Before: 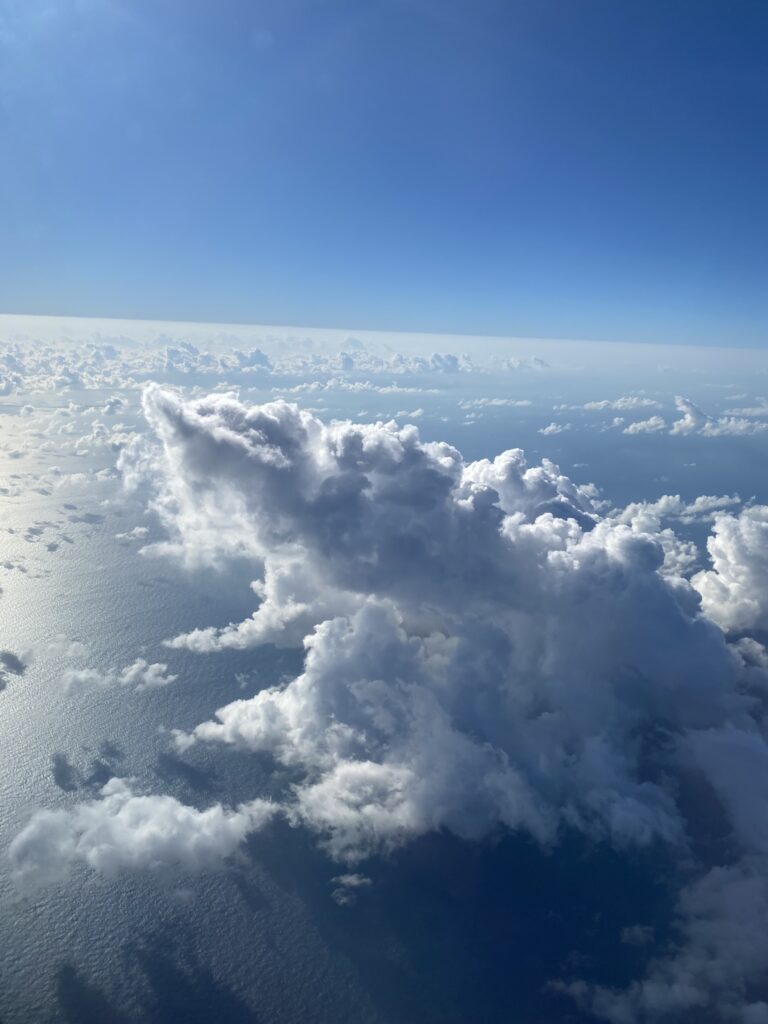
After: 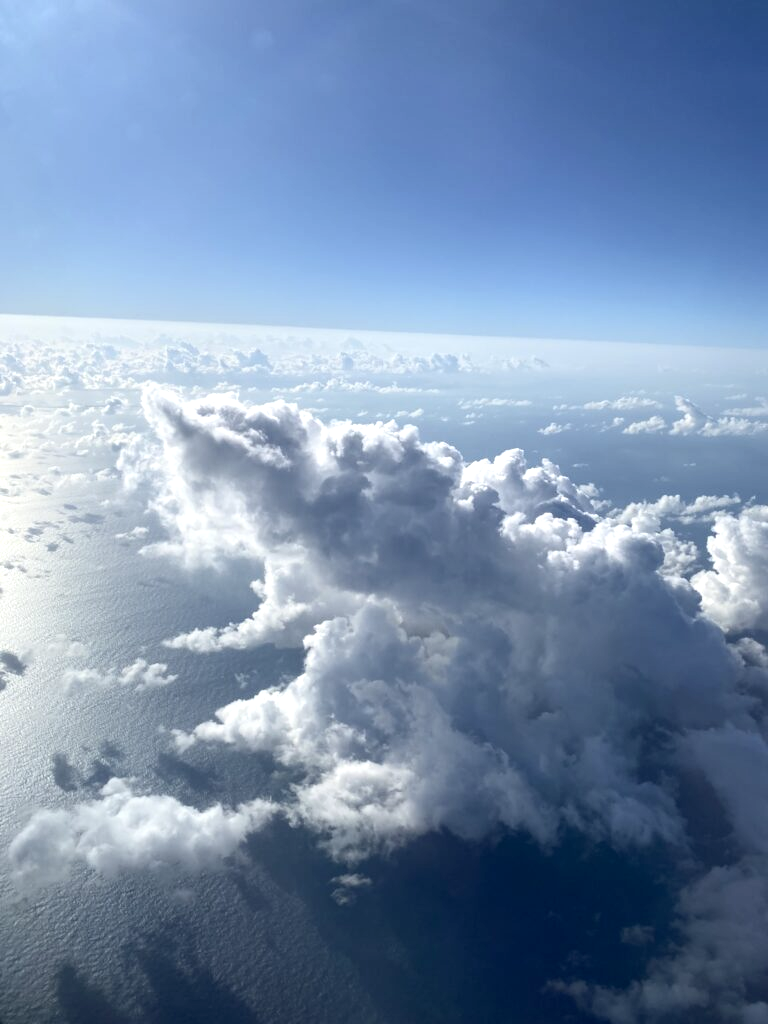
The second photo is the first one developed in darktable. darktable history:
contrast brightness saturation: contrast 0.11, saturation -0.17
exposure: black level correction 0.005, exposure 0.417 EV, compensate highlight preservation false
